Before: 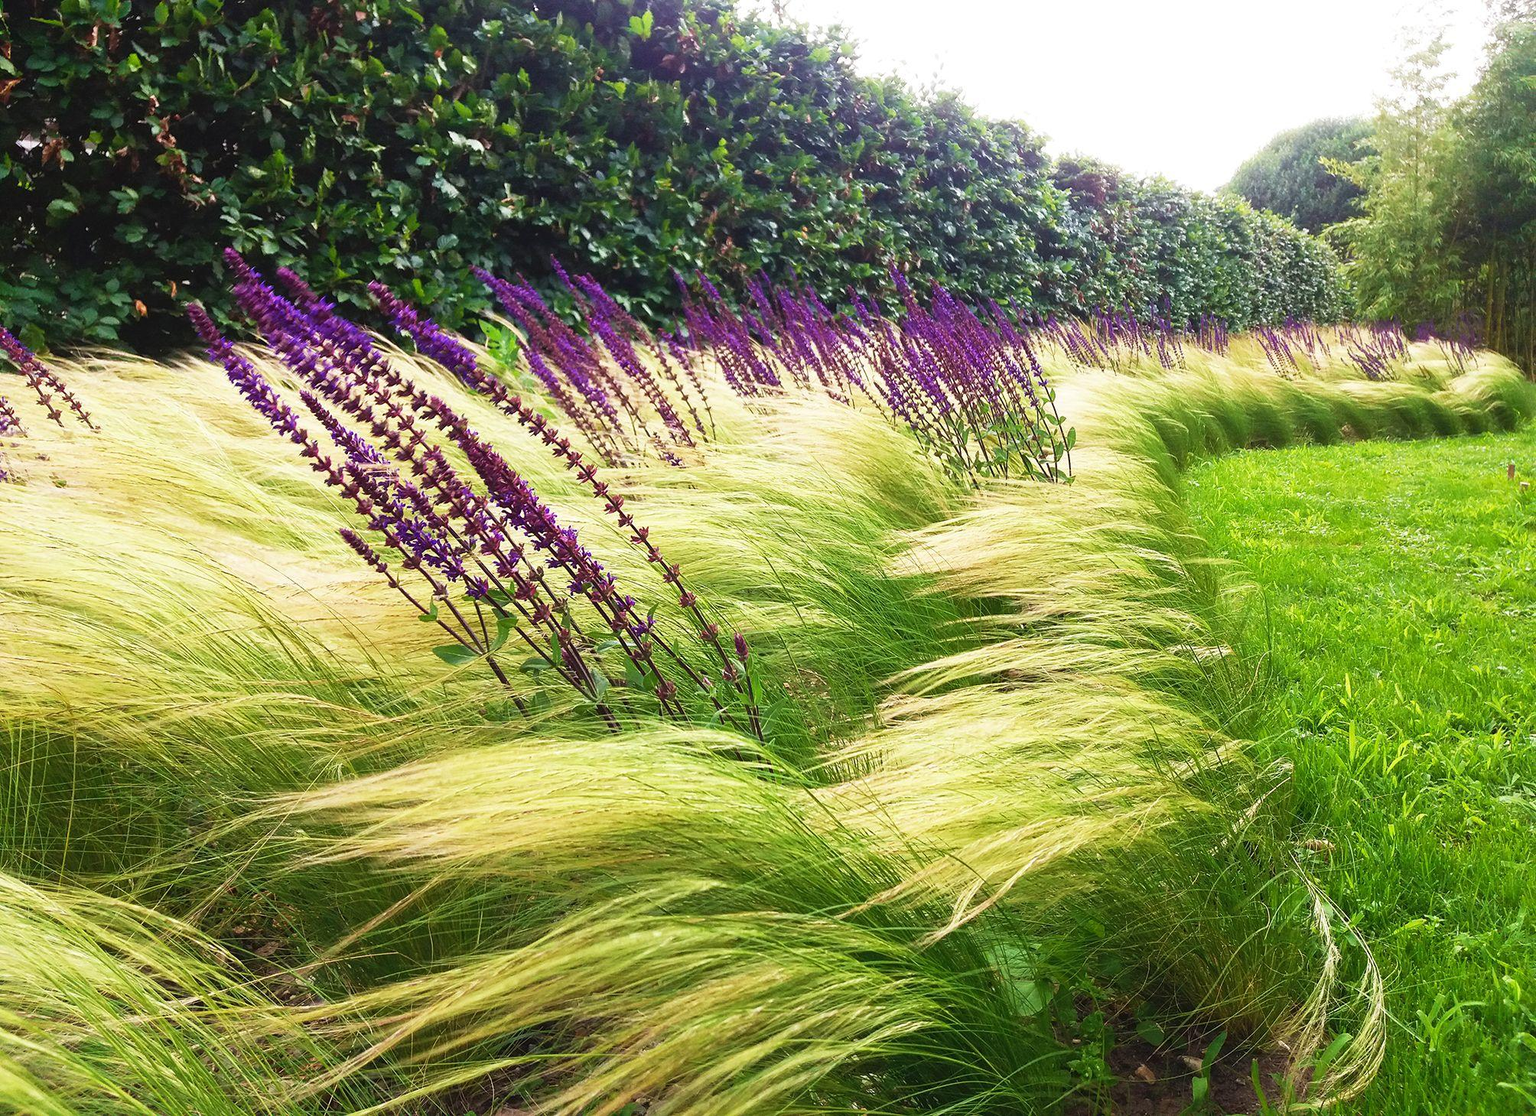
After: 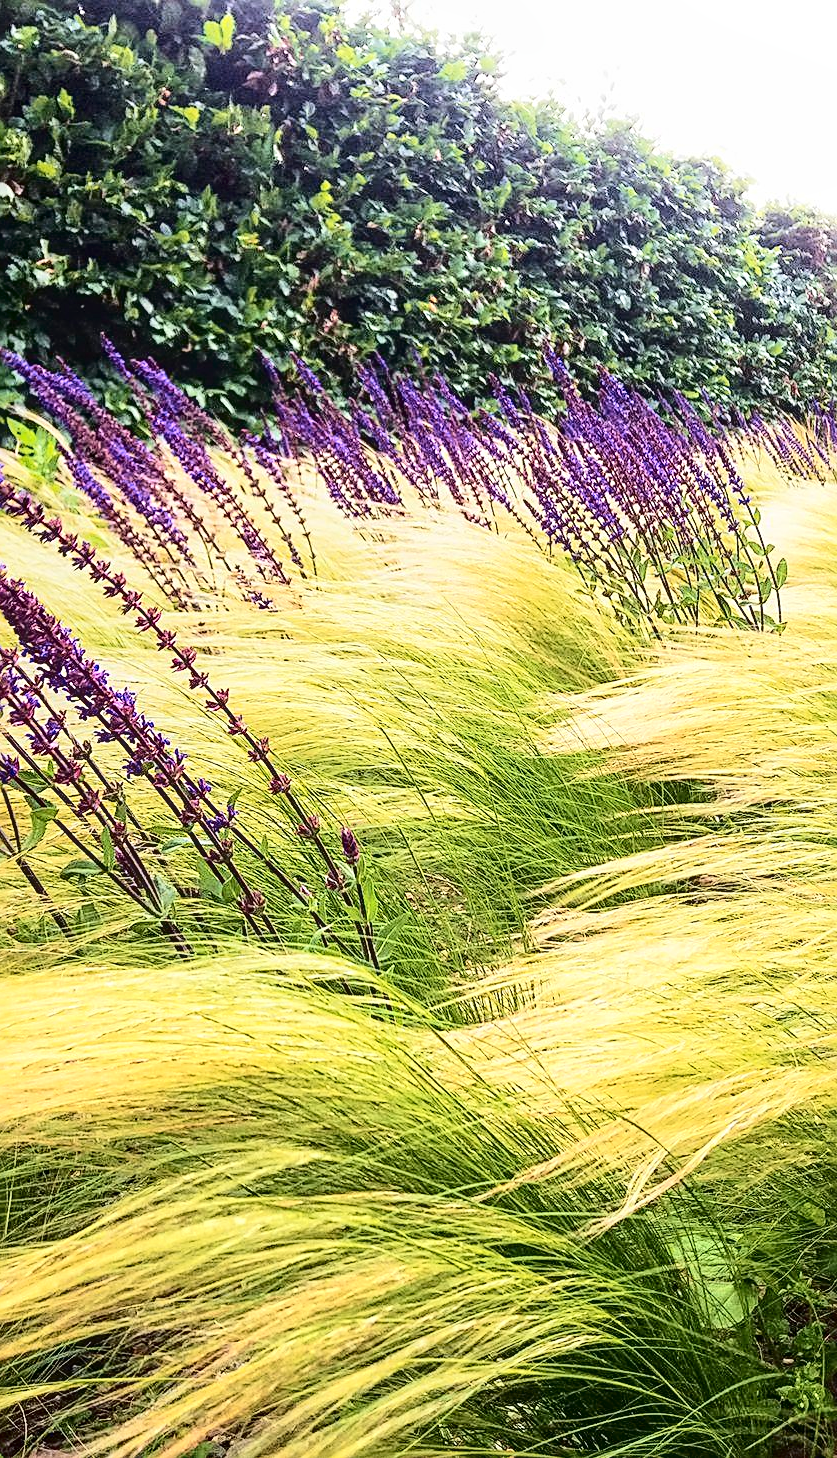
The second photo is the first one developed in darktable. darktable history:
crop: left 30.839%, right 27.448%
local contrast: highlights 53%, shadows 51%, detail 130%, midtone range 0.448
tone curve: curves: ch0 [(0, 0) (0.003, 0.001) (0.011, 0.004) (0.025, 0.008) (0.044, 0.015) (0.069, 0.022) (0.1, 0.031) (0.136, 0.052) (0.177, 0.101) (0.224, 0.181) (0.277, 0.289) (0.335, 0.418) (0.399, 0.541) (0.468, 0.65) (0.543, 0.739) (0.623, 0.817) (0.709, 0.882) (0.801, 0.919) (0.898, 0.958) (1, 1)], color space Lab, independent channels, preserve colors none
color zones: curves: ch1 [(0.239, 0.552) (0.75, 0.5)]; ch2 [(0.25, 0.462) (0.749, 0.457)]
sharpen: radius 2.542, amount 0.65
